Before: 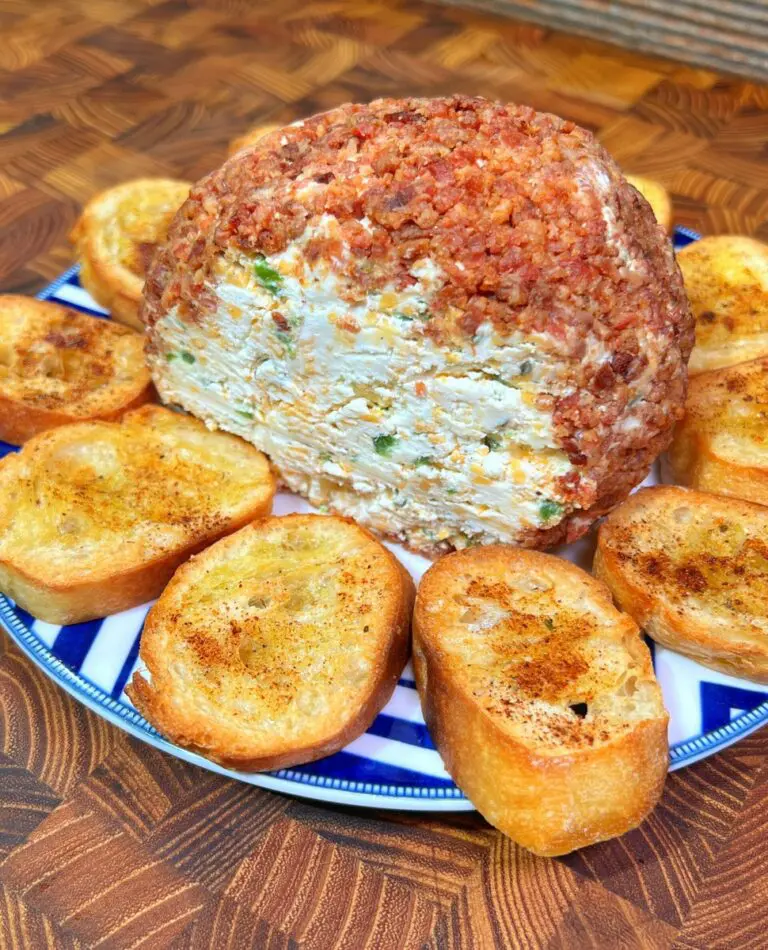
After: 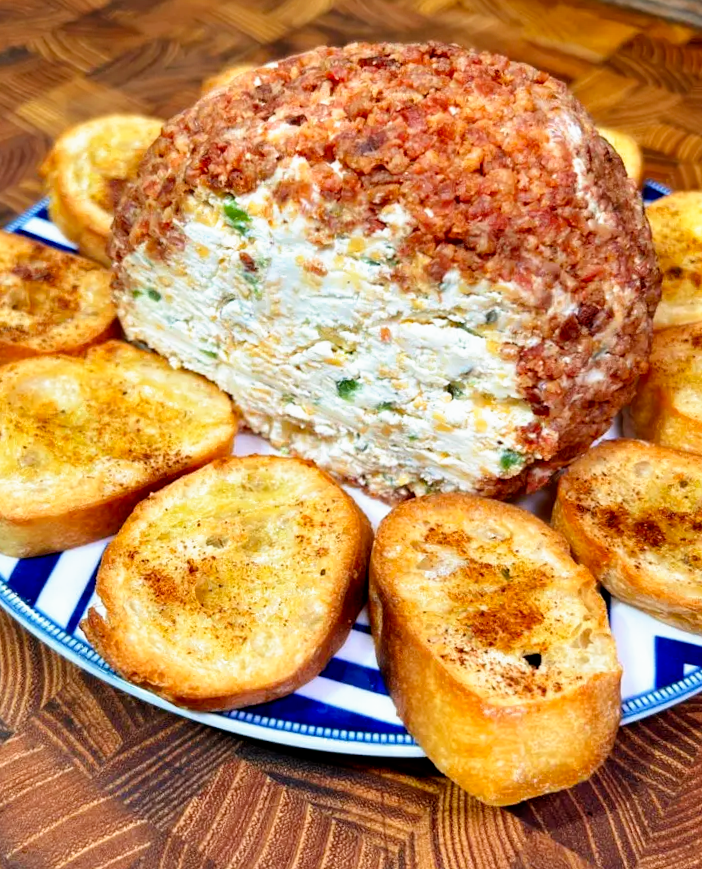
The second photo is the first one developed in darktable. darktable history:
crop and rotate: angle -1.96°, left 3.097%, top 4.154%, right 1.586%, bottom 0.529%
filmic rgb: black relative exposure -8.7 EV, white relative exposure 2.7 EV, threshold 3 EV, target black luminance 0%, hardness 6.25, latitude 75%, contrast 1.325, highlights saturation mix -5%, preserve chrominance no, color science v5 (2021), iterations of high-quality reconstruction 0, enable highlight reconstruction true
